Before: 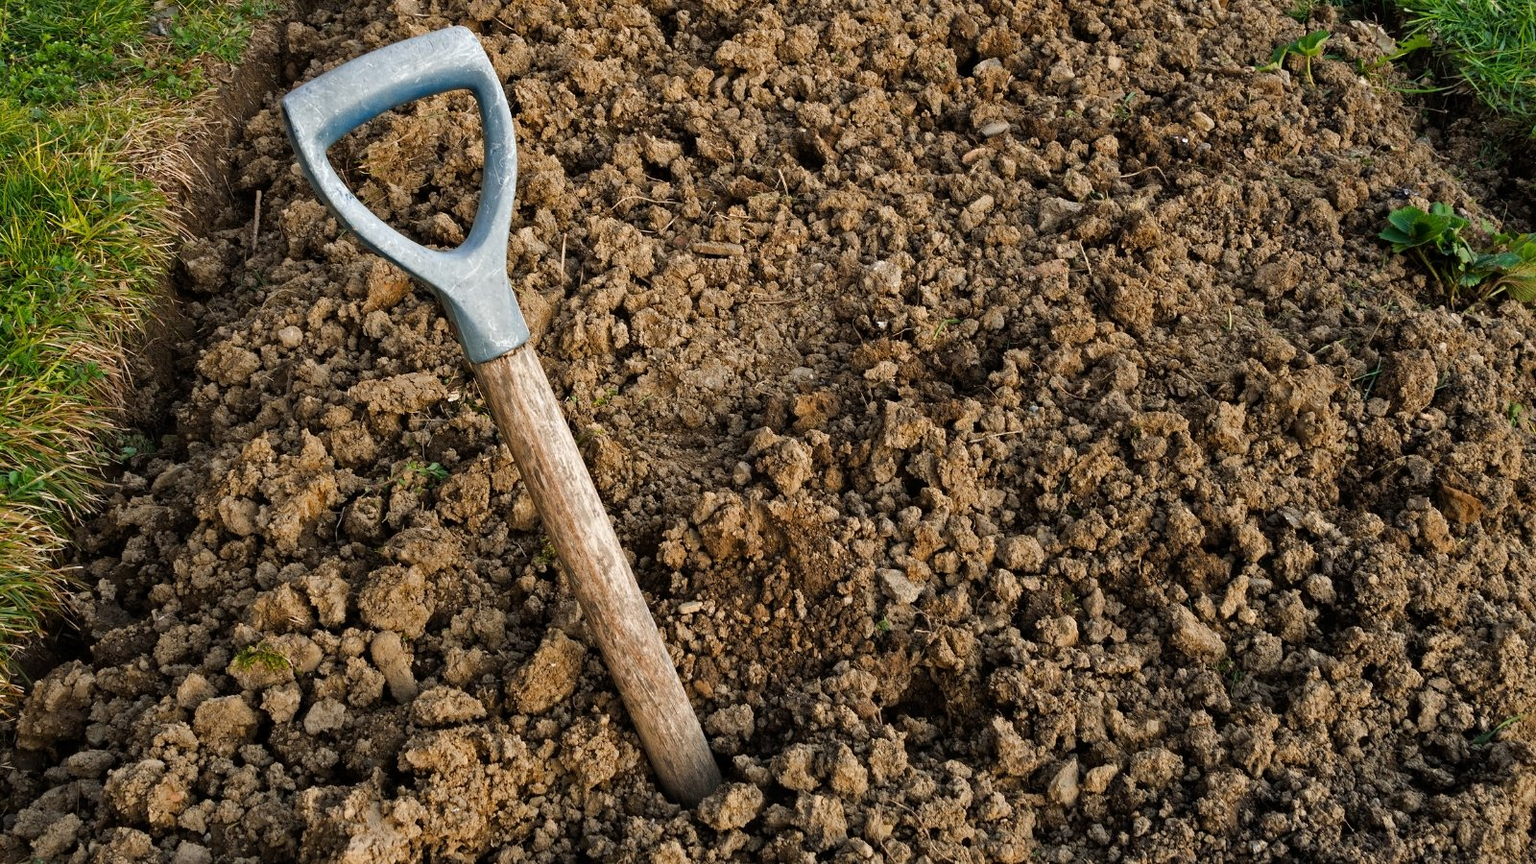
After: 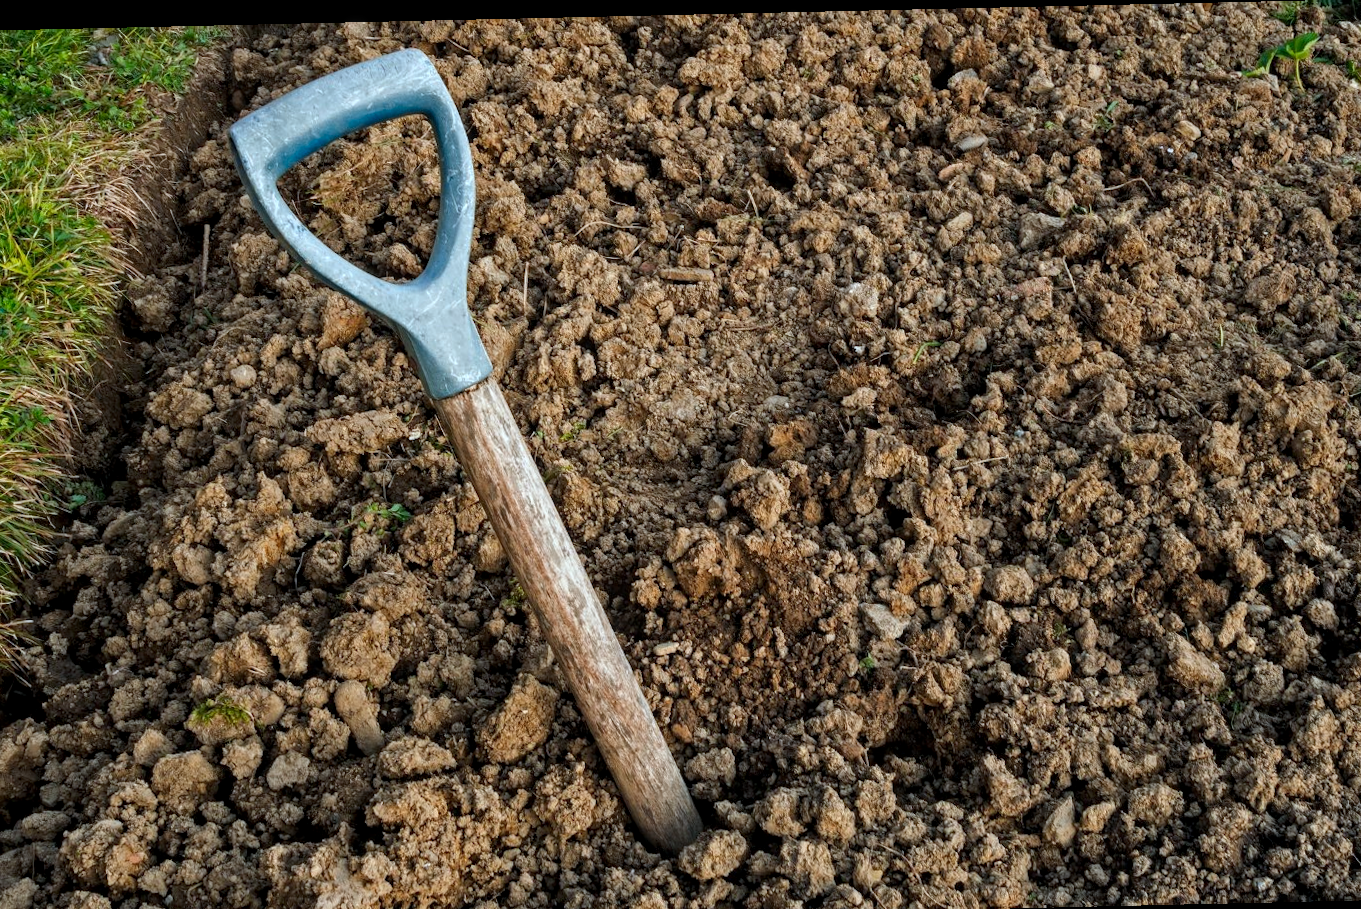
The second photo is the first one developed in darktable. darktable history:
crop and rotate: angle 1.31°, left 4.172%, top 0.45%, right 11.797%, bottom 2.447%
local contrast: on, module defaults
color calibration: output R [0.972, 0.068, -0.094, 0], output G [-0.178, 1.216, -0.086, 0], output B [0.095, -0.136, 0.98, 0], gray › normalize channels true, x 0.369, y 0.382, temperature 4318.17 K, gamut compression 0.01
